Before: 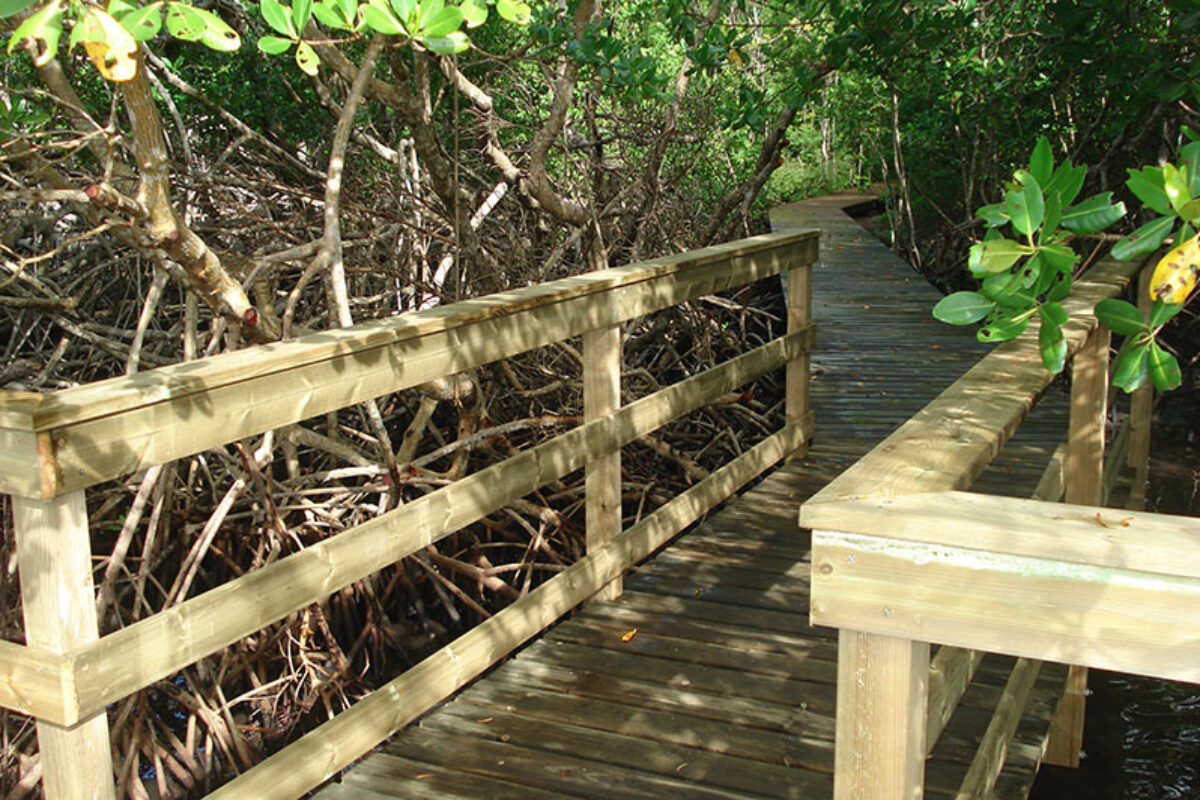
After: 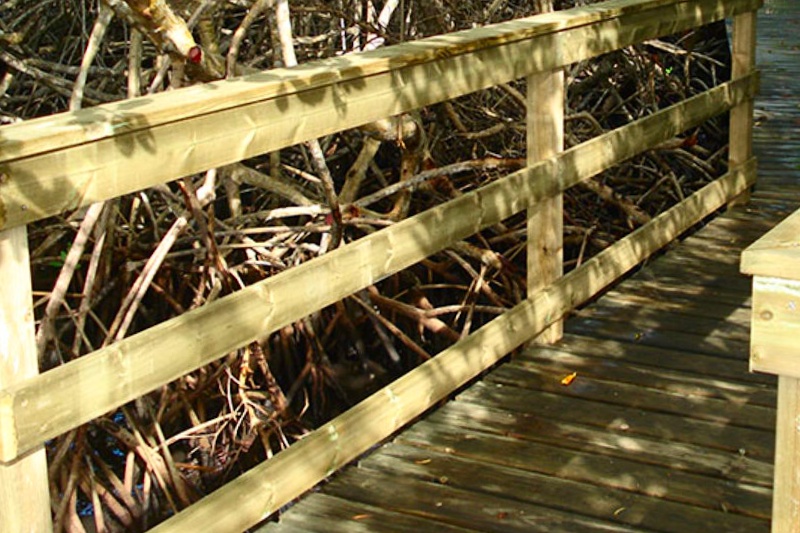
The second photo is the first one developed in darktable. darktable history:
contrast brightness saturation: contrast 0.16, saturation 0.32
crop and rotate: angle -0.82°, left 3.85%, top 31.828%, right 27.992%
